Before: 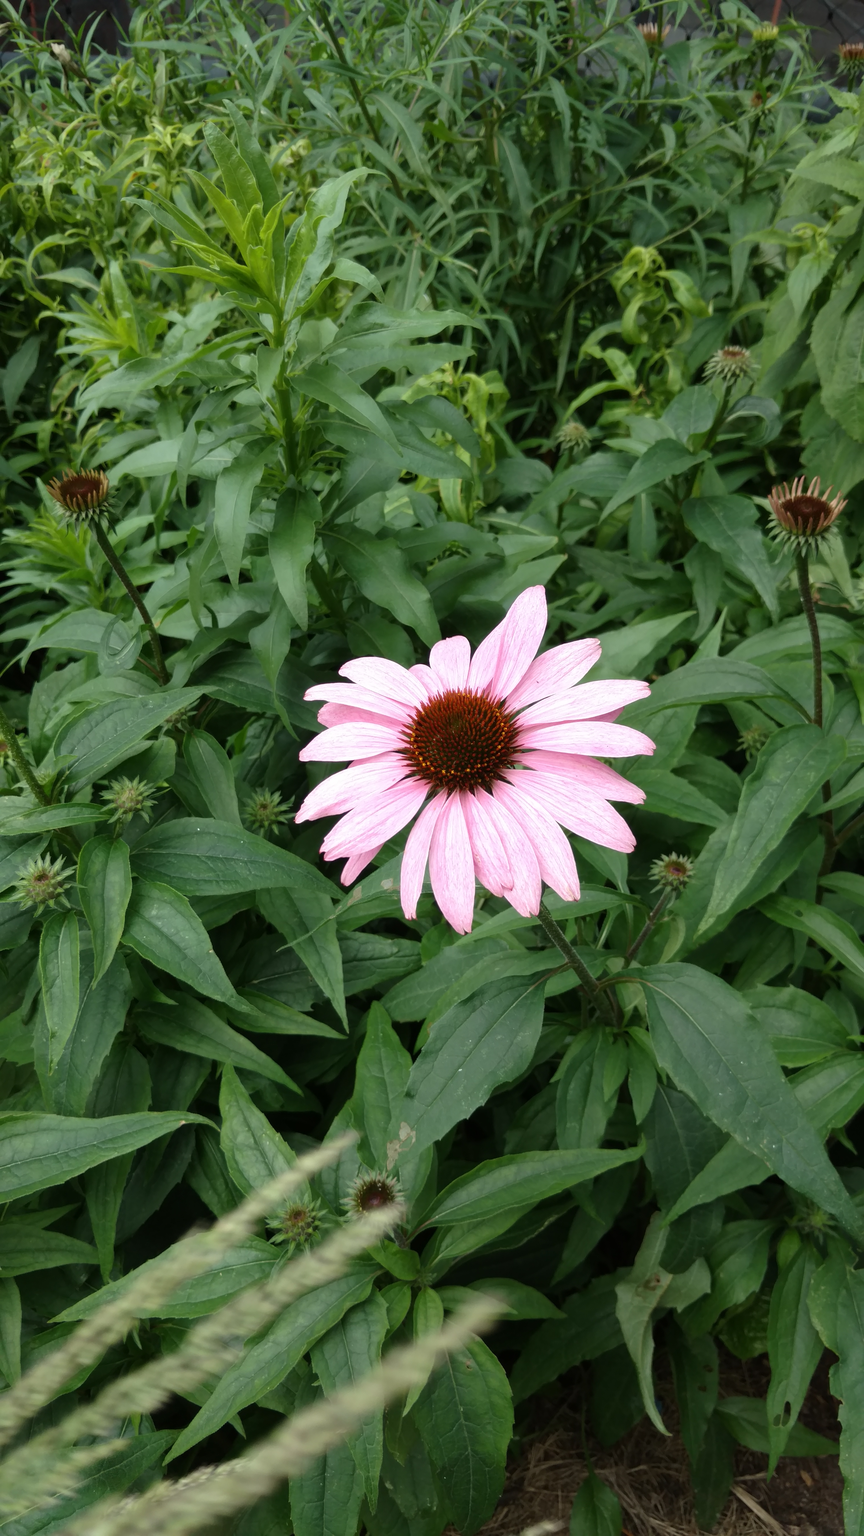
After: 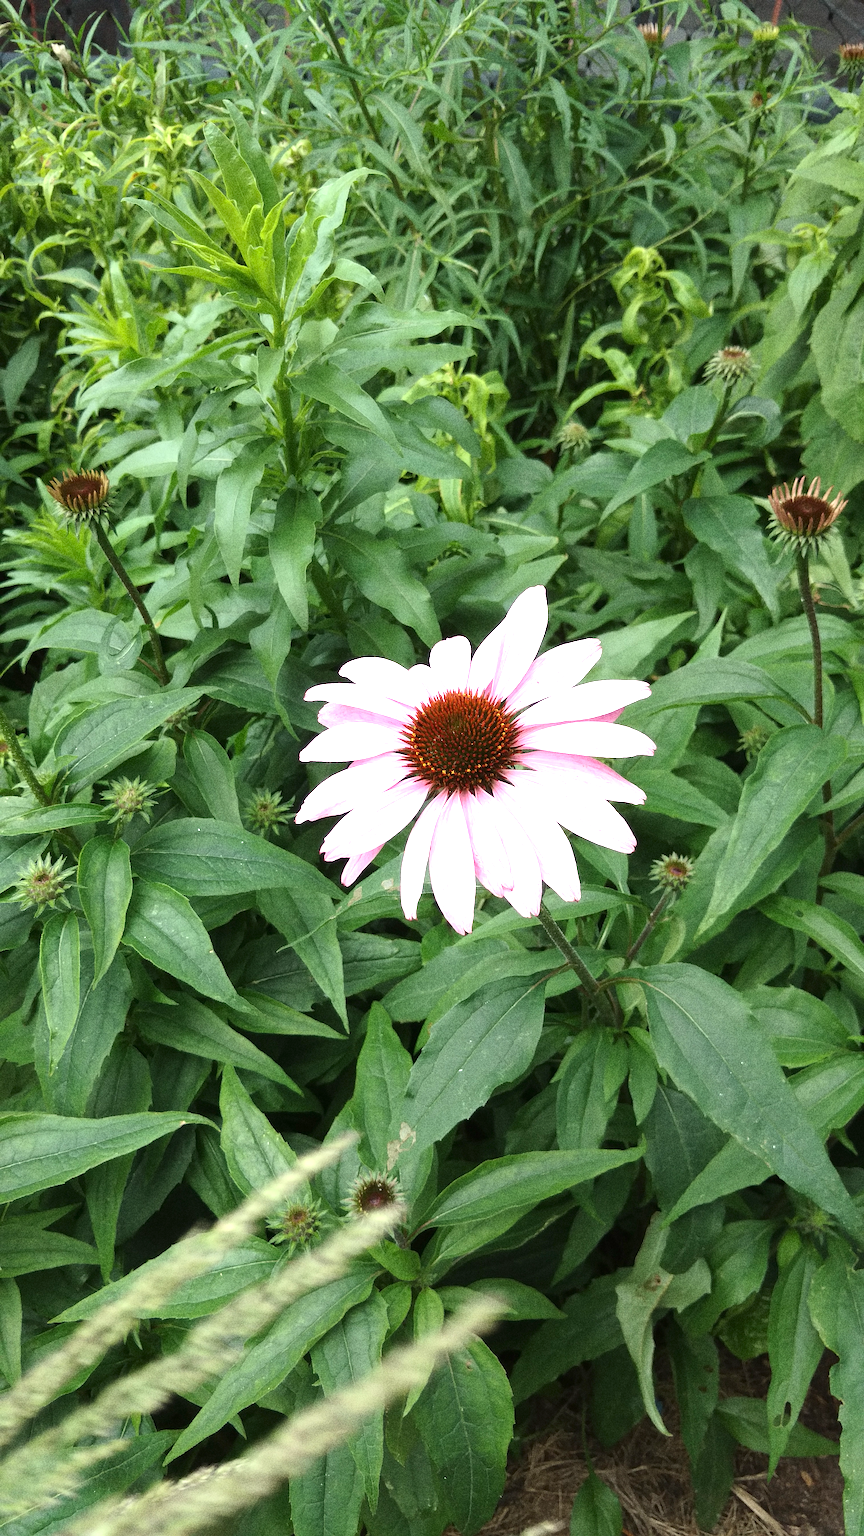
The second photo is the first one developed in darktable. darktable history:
sharpen: on, module defaults
grain: strength 49.07%
exposure: black level correction 0, exposure 1 EV, compensate exposure bias true, compensate highlight preservation false
